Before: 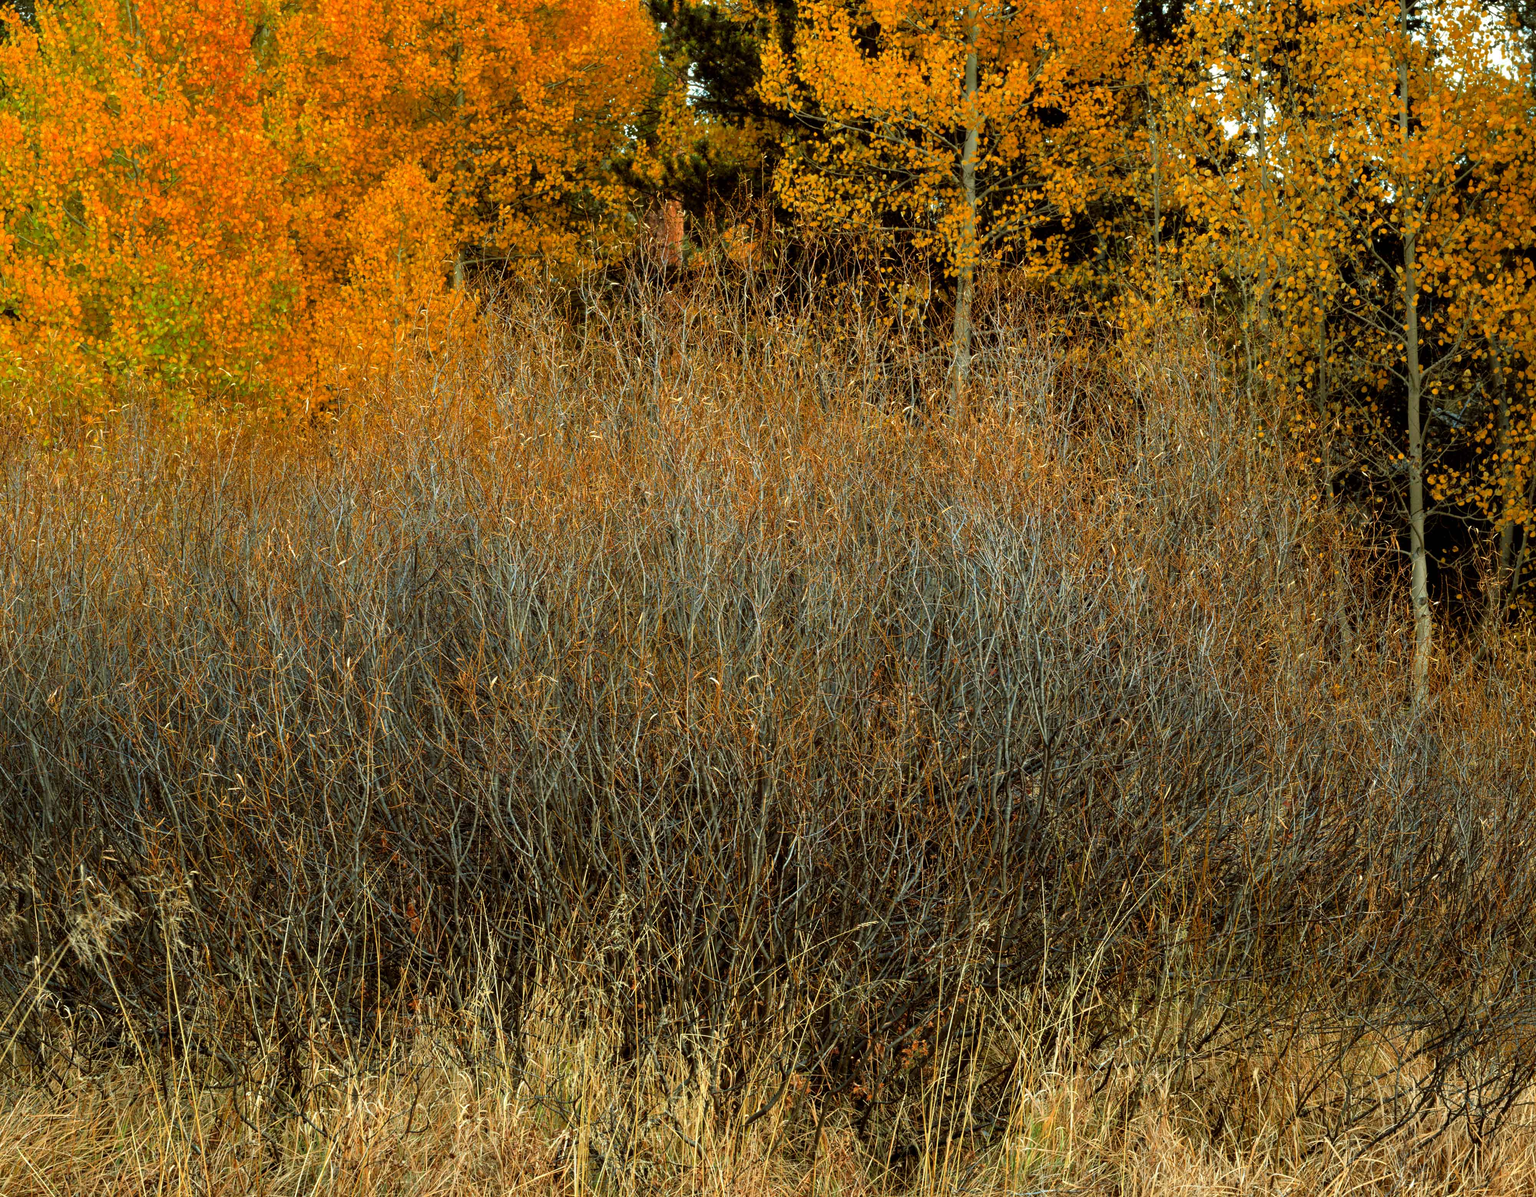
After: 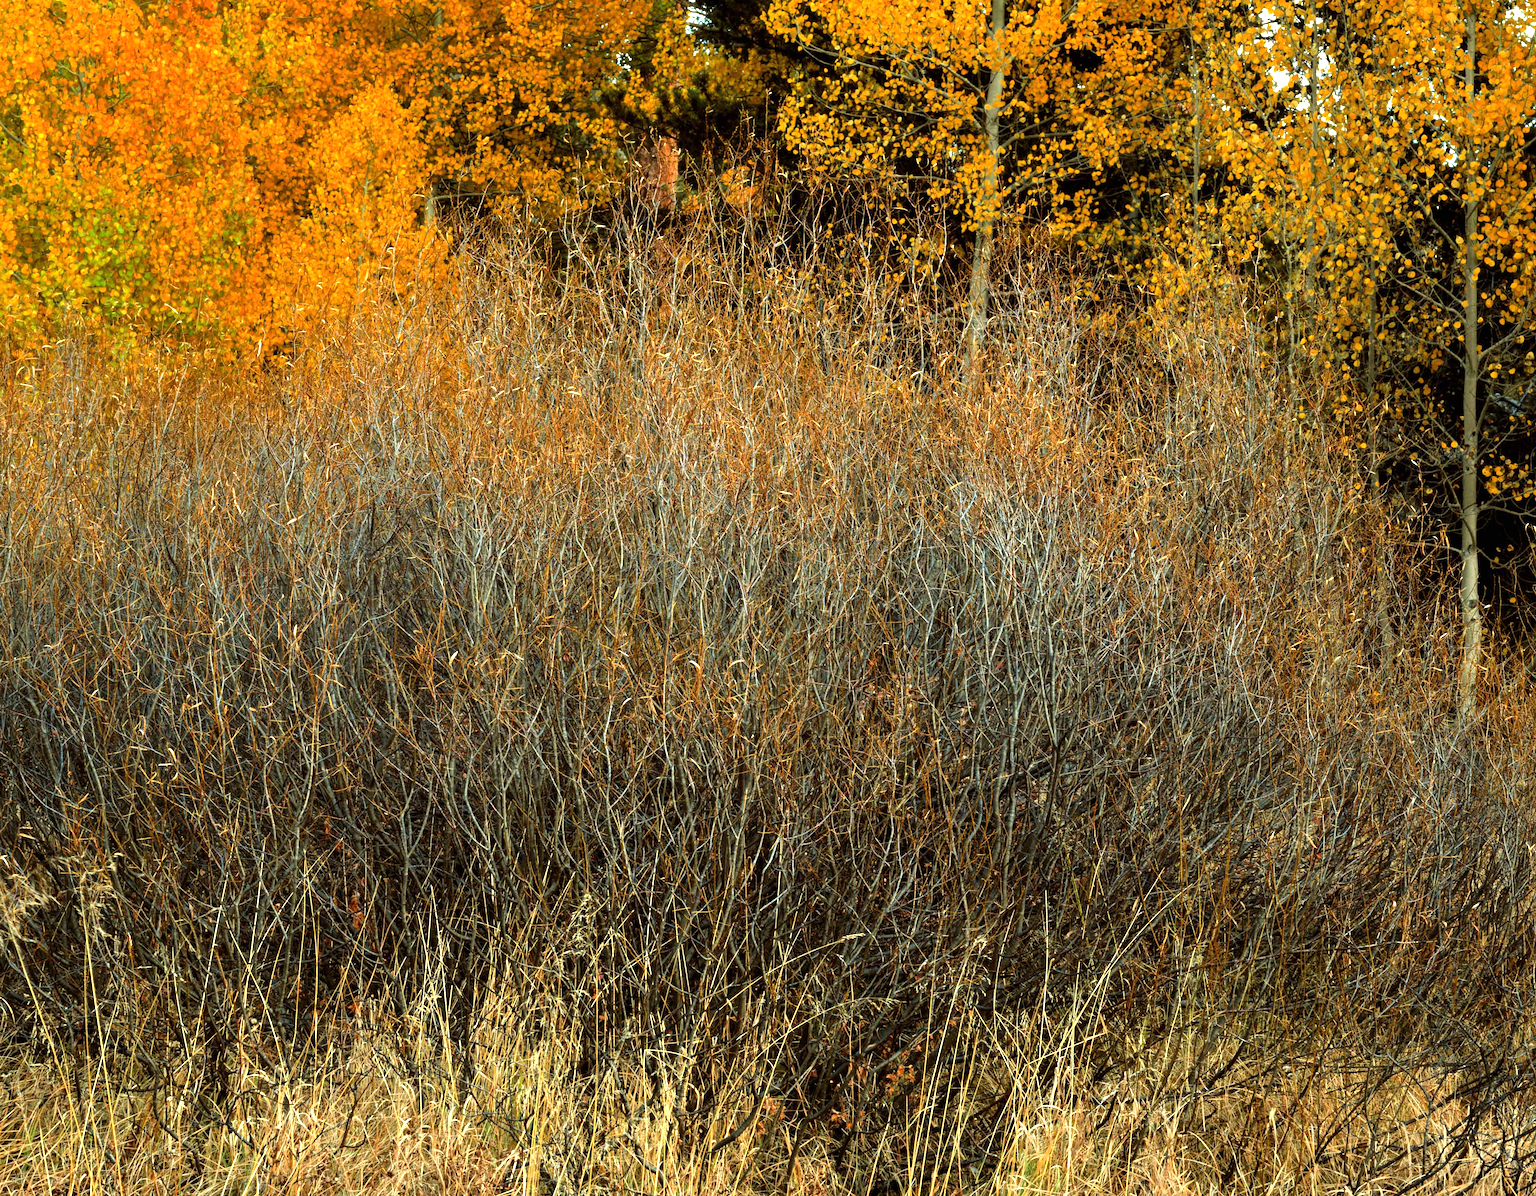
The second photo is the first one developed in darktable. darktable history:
exposure: black level correction 0, exposure 0.3 EV, compensate highlight preservation false
crop and rotate: angle -1.96°, left 3.097%, top 4.154%, right 1.586%, bottom 0.529%
tone equalizer: -8 EV -0.417 EV, -7 EV -0.389 EV, -6 EV -0.333 EV, -5 EV -0.222 EV, -3 EV 0.222 EV, -2 EV 0.333 EV, -1 EV 0.389 EV, +0 EV 0.417 EV, edges refinement/feathering 500, mask exposure compensation -1.57 EV, preserve details no
